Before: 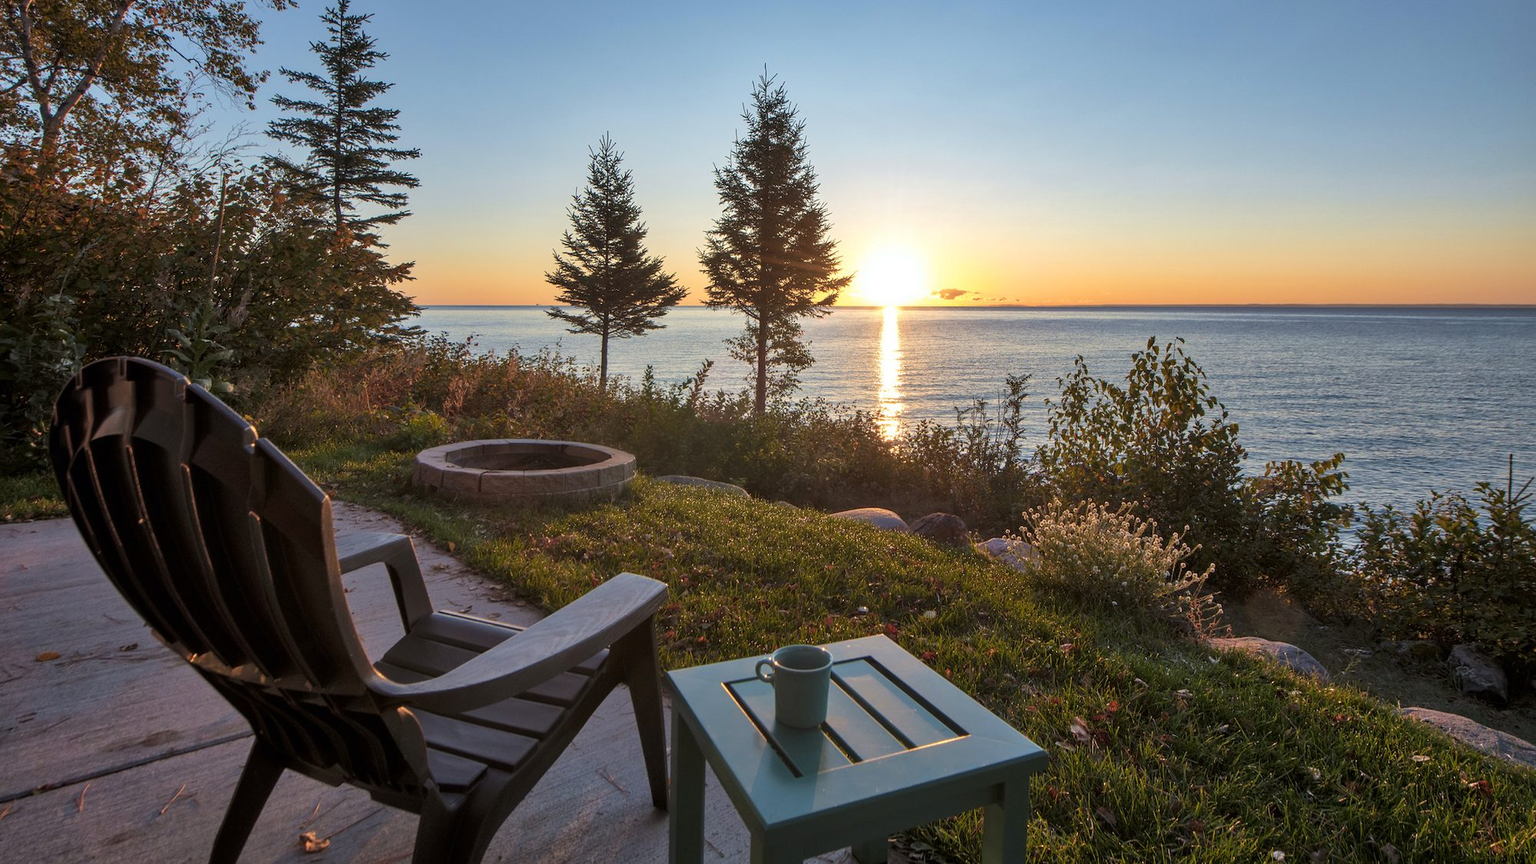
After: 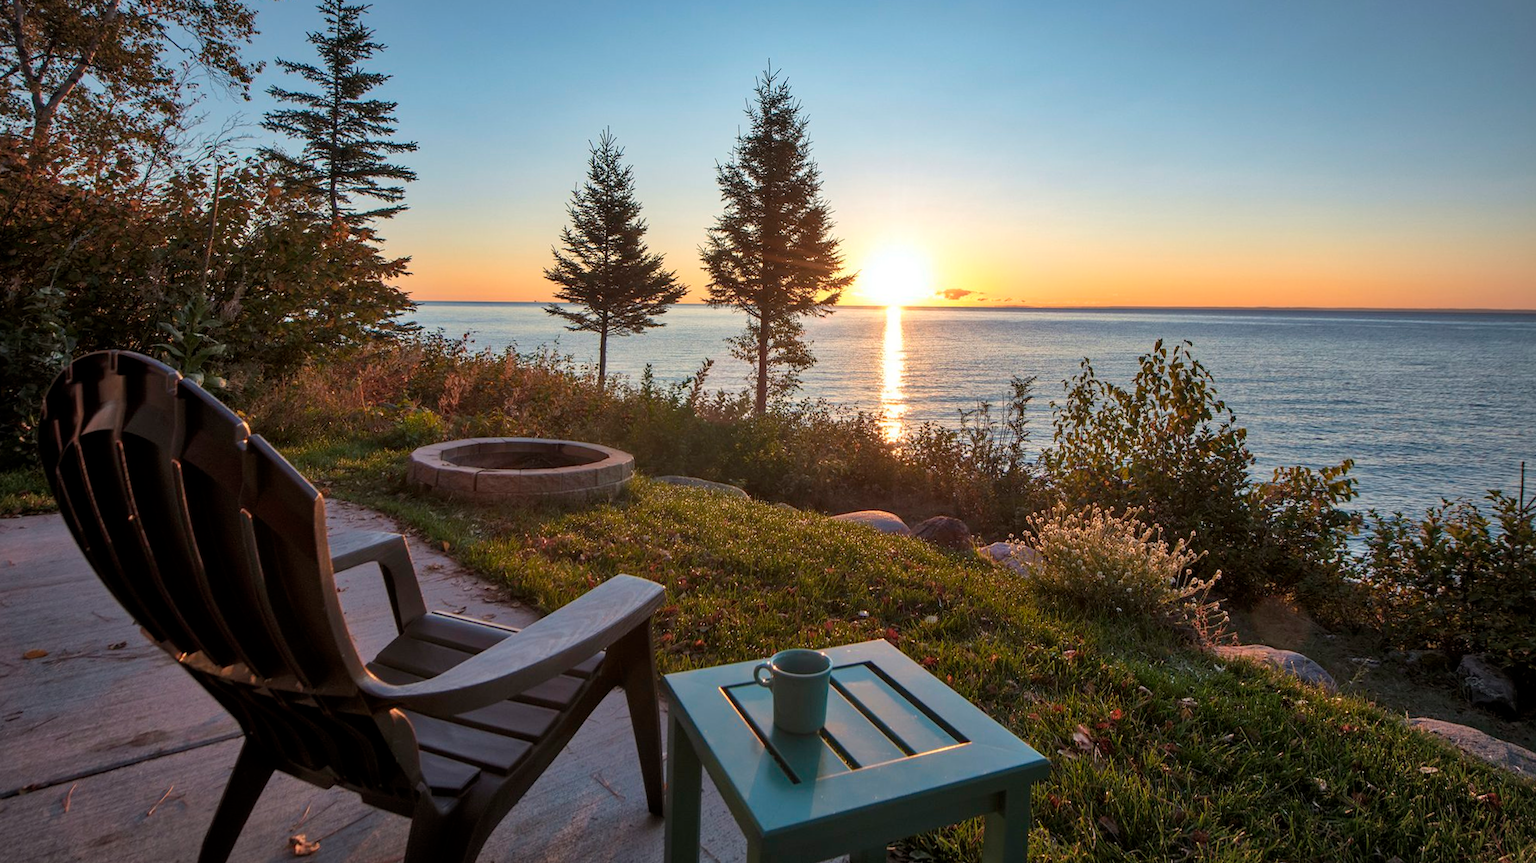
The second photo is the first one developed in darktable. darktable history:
vignetting: fall-off radius 100%, width/height ratio 1.337
crop and rotate: angle -0.5°
